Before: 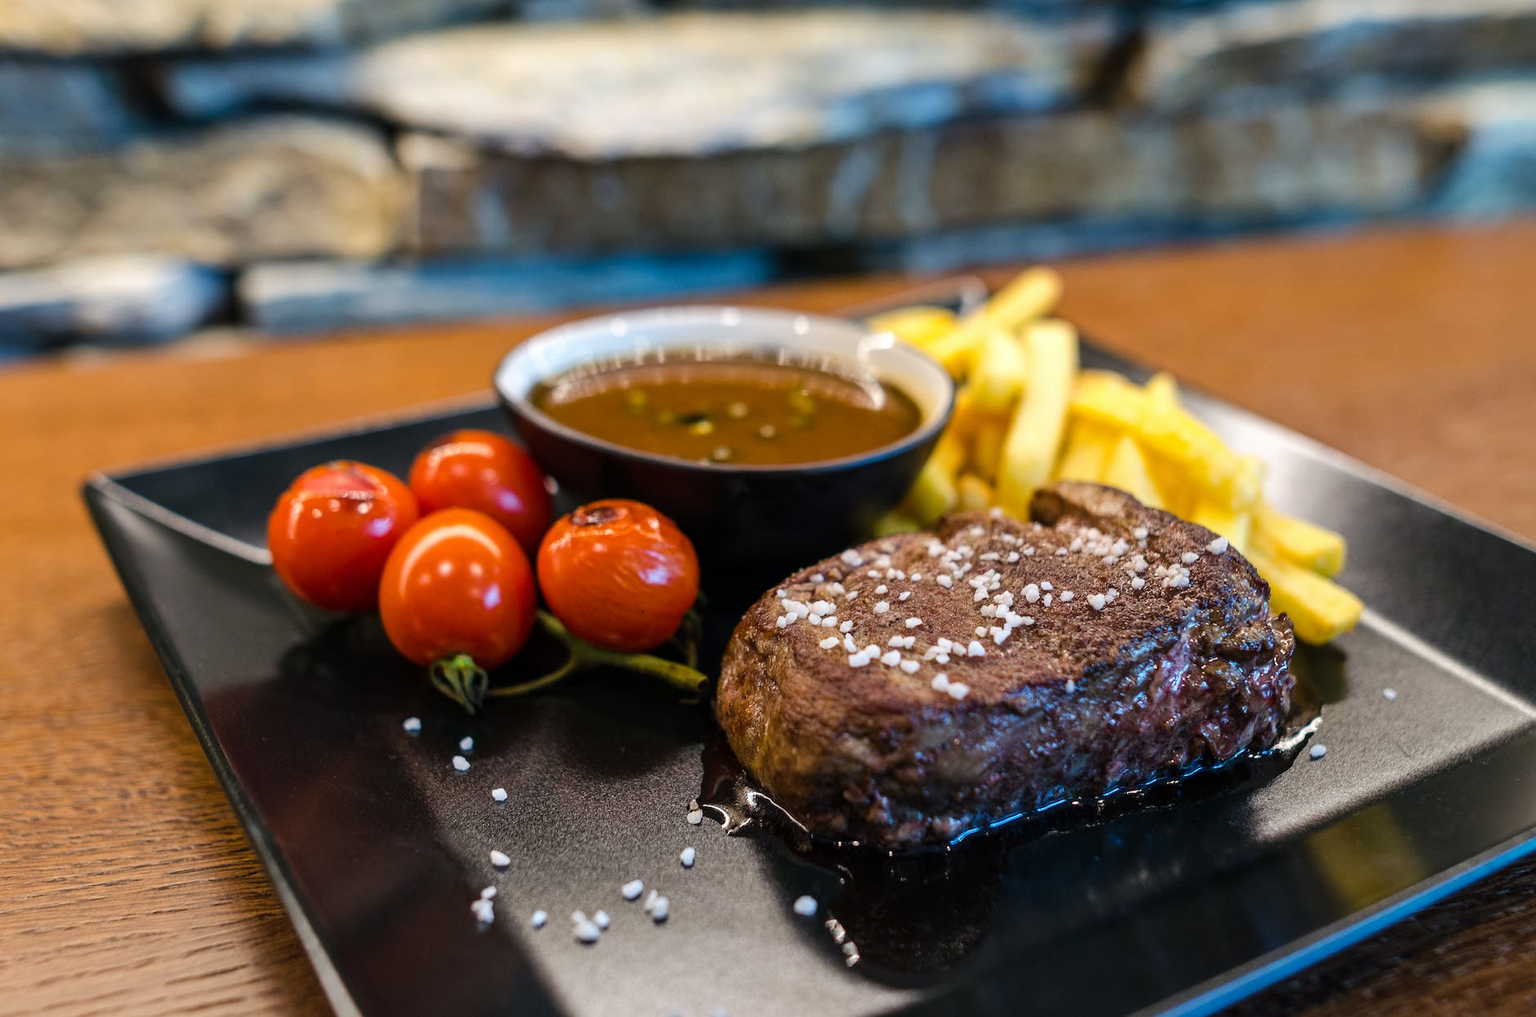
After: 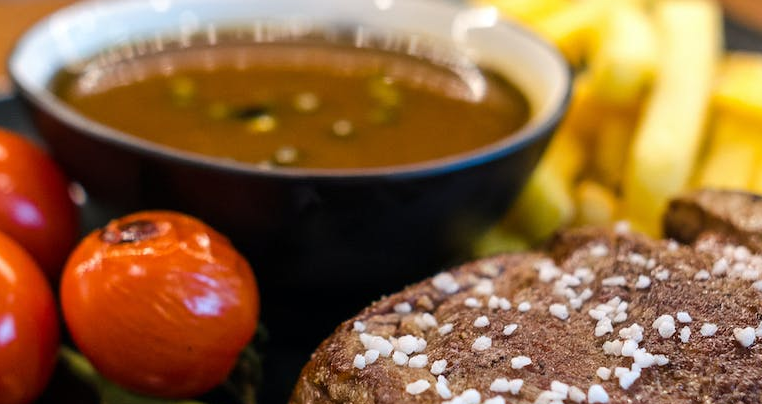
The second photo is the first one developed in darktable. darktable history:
crop: left 31.789%, top 32.18%, right 27.656%, bottom 35.335%
